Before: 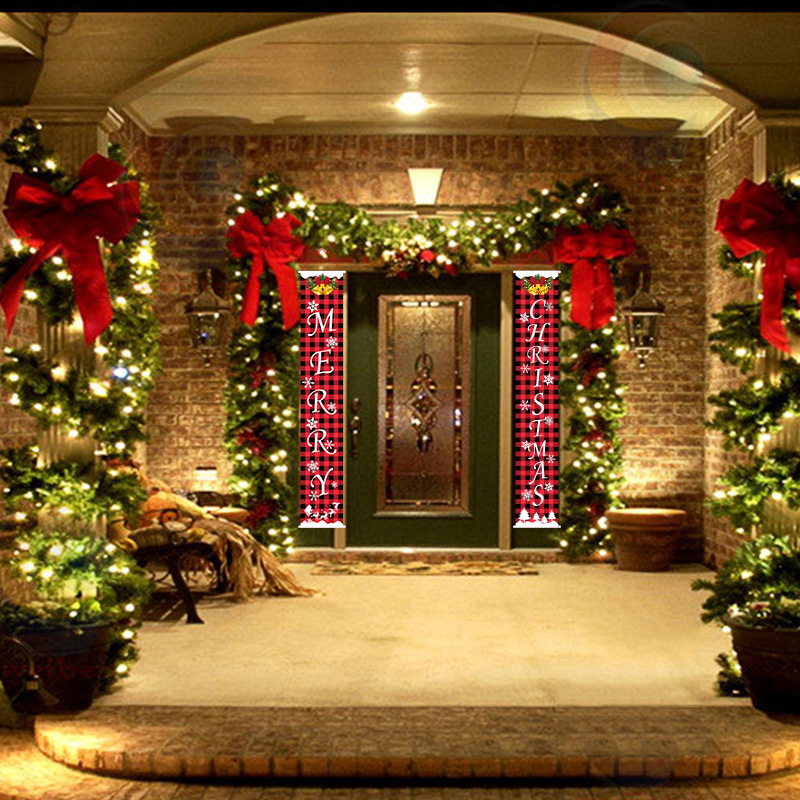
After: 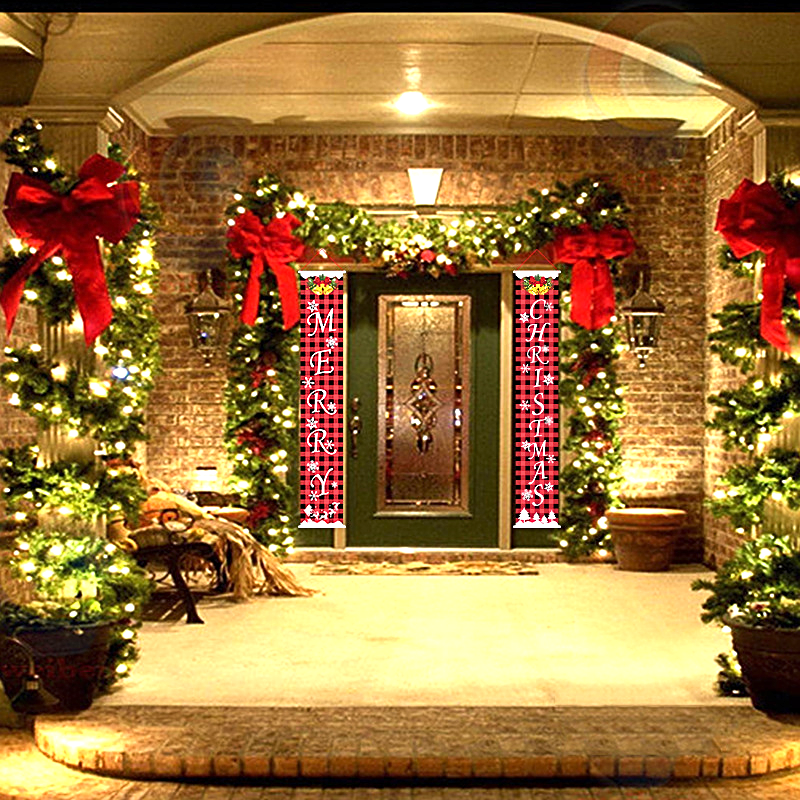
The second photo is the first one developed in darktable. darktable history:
exposure: exposure 0.772 EV, compensate highlight preservation false
sharpen: on, module defaults
